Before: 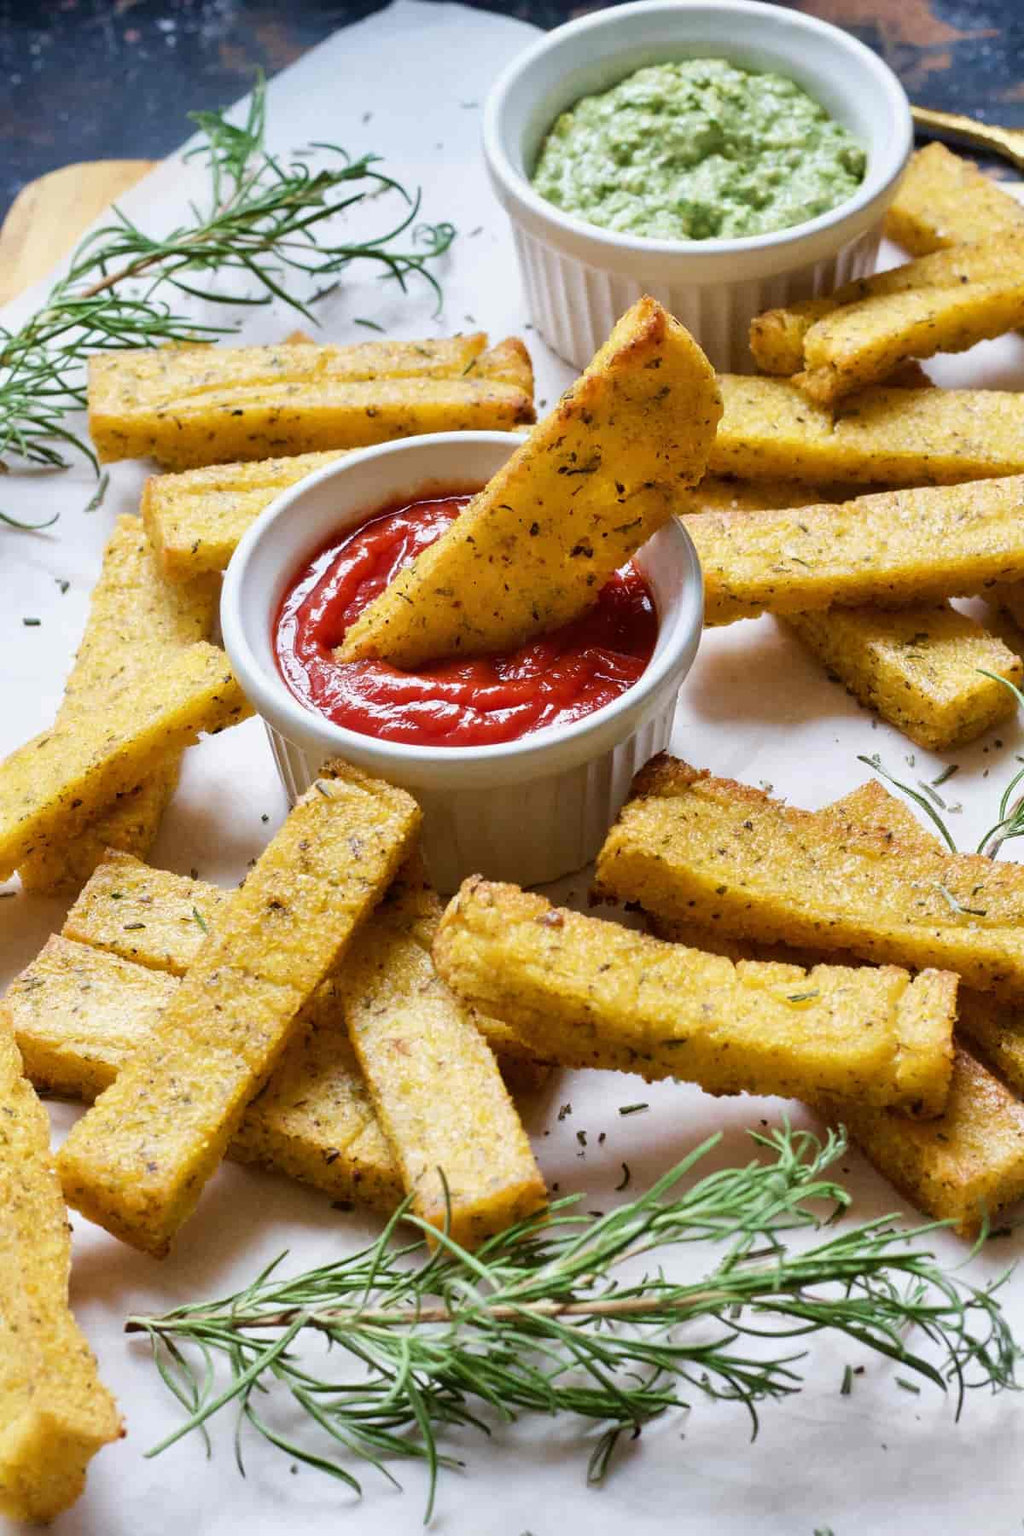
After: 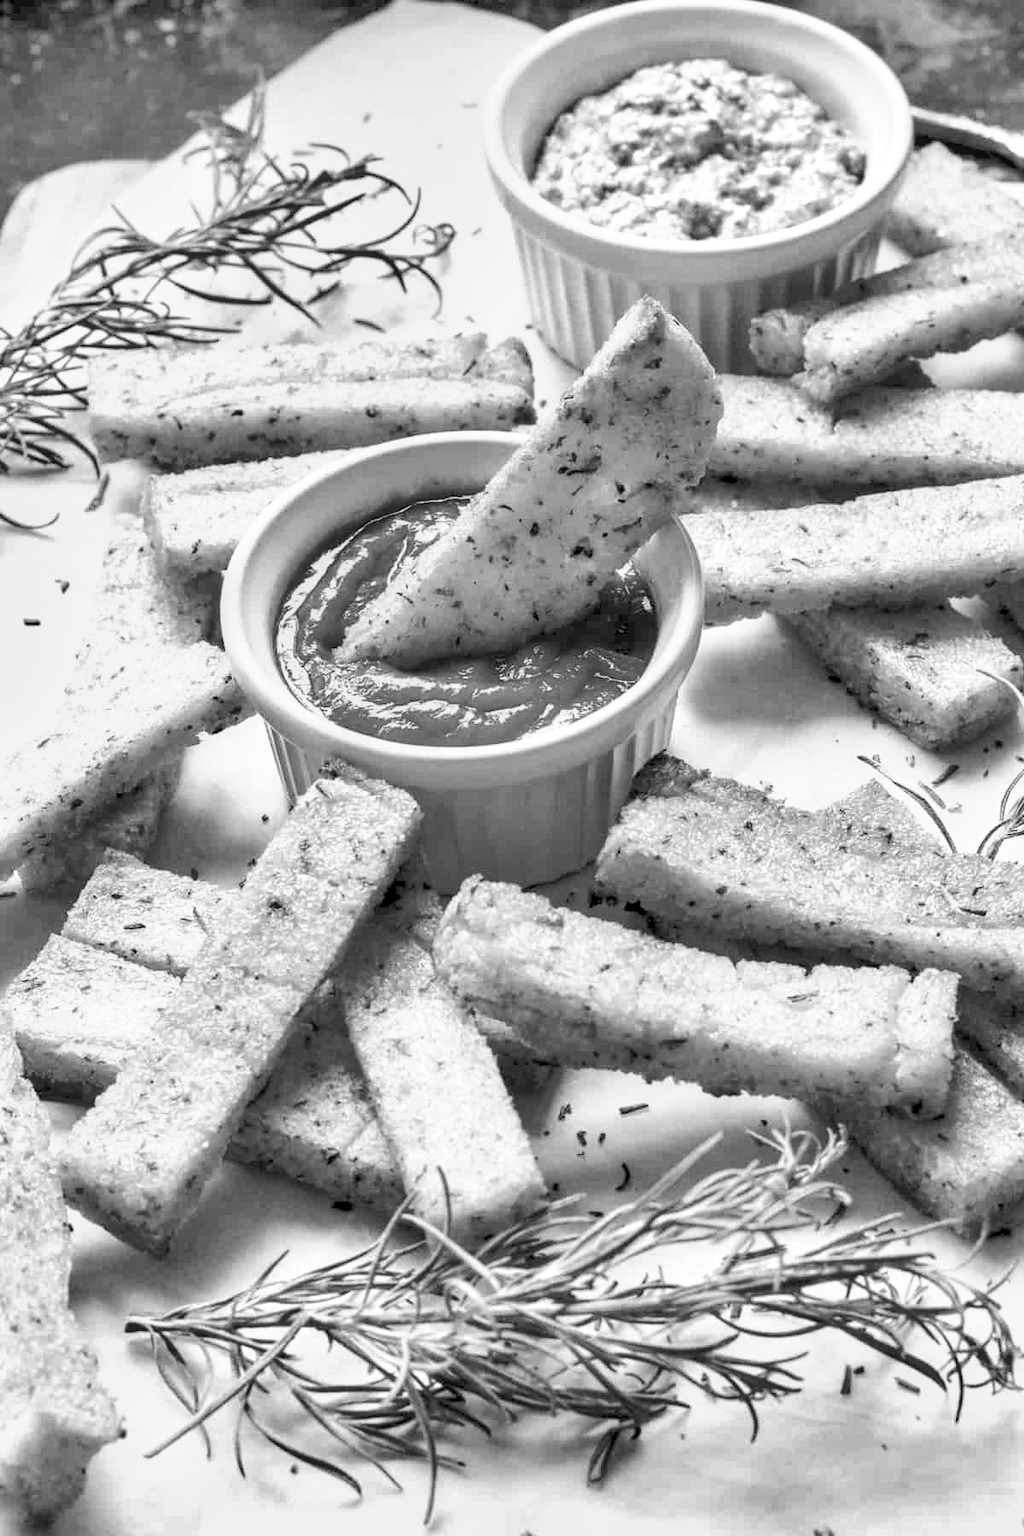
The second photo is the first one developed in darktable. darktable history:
levels: levels [0.093, 0.434, 0.988]
monochrome: a -92.57, b 58.91
local contrast: on, module defaults
exposure: exposure 0.556 EV, compensate highlight preservation false
shadows and highlights: soften with gaussian
